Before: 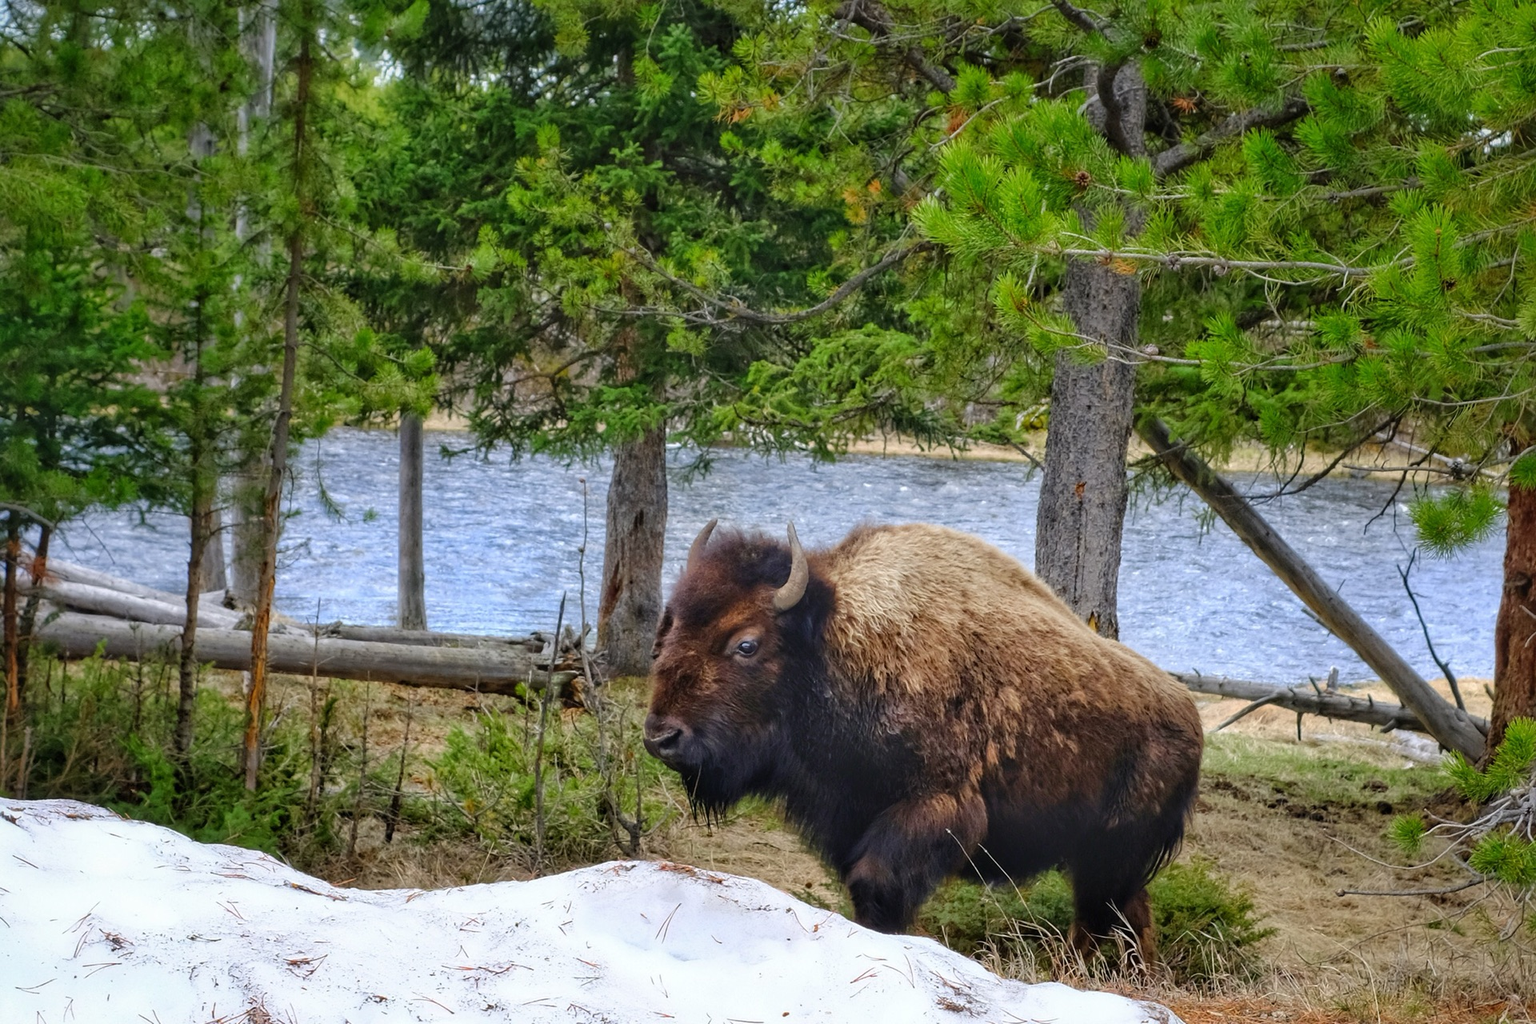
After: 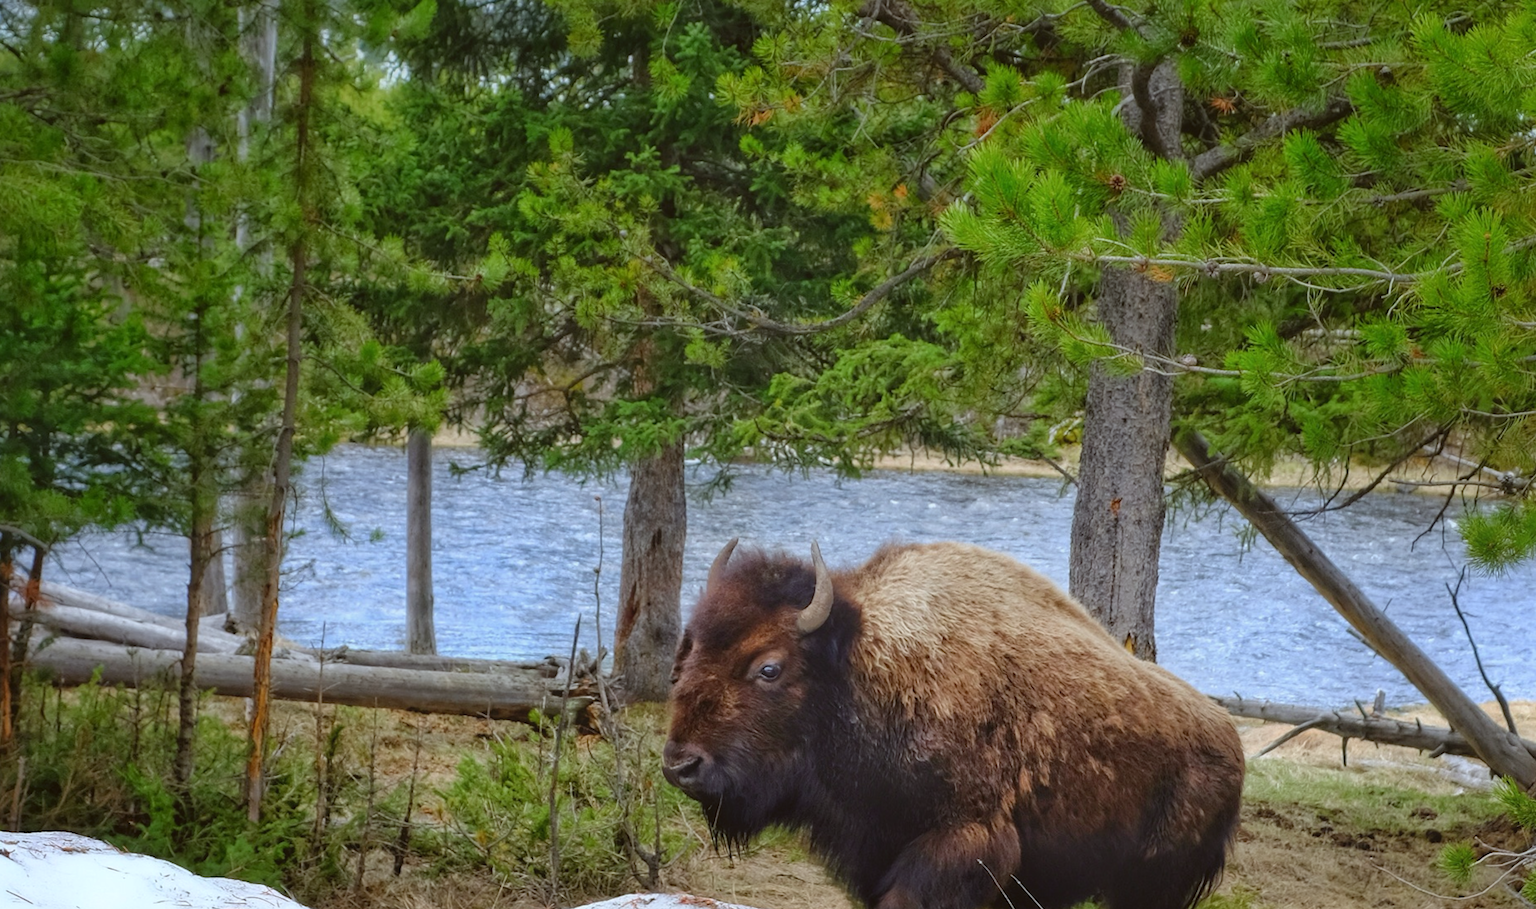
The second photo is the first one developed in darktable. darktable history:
color correction: highlights a* -3.28, highlights b* -6.24, shadows a* 3.1, shadows b* 5.19
contrast equalizer: octaves 7, y [[0.6 ×6], [0.55 ×6], [0 ×6], [0 ×6], [0 ×6]], mix -0.36
crop and rotate: angle 0.2°, left 0.275%, right 3.127%, bottom 14.18%
